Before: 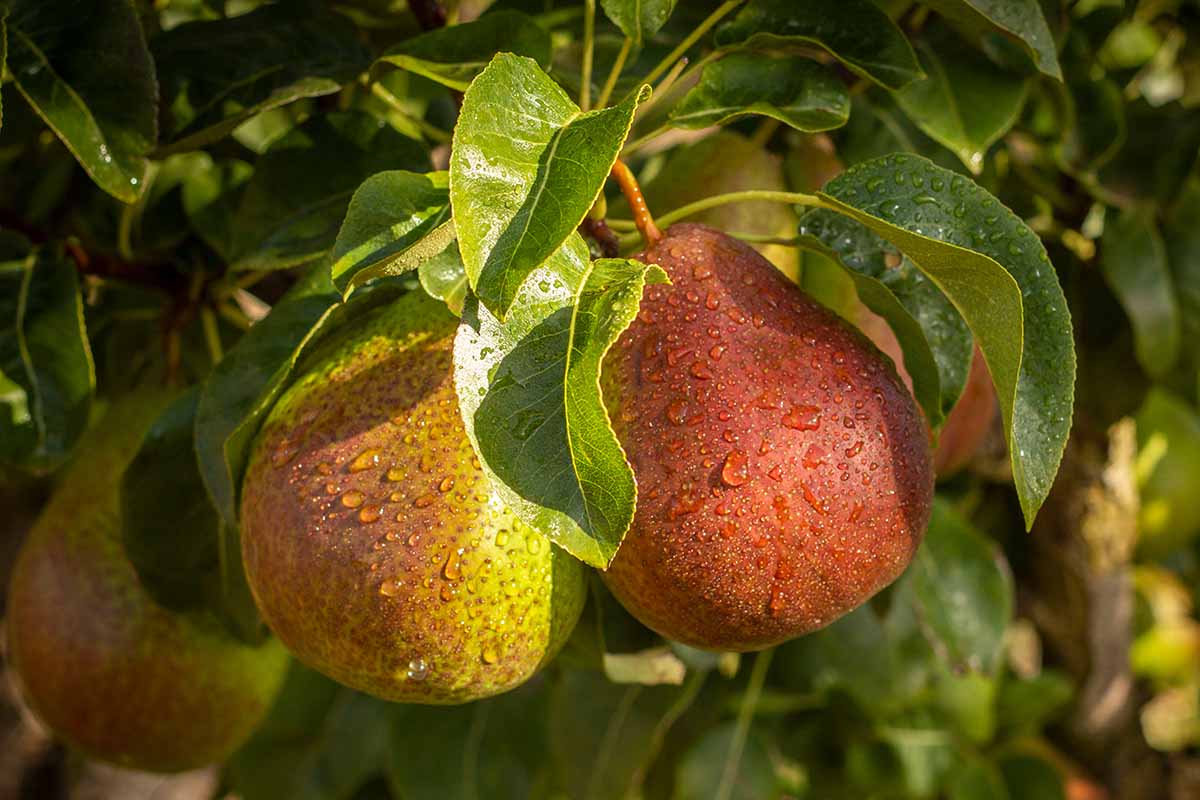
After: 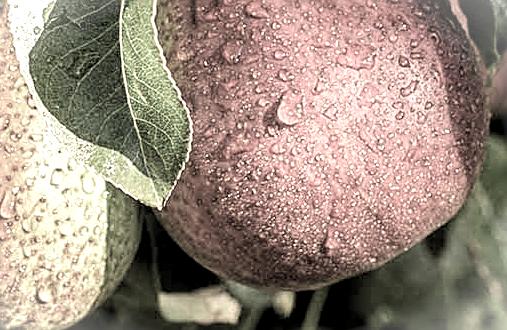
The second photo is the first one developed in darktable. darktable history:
local contrast: highlights 99%, shadows 85%, detail 160%, midtone range 0.2
crop: left 37.162%, top 45.23%, right 20.518%, bottom 13.421%
exposure: black level correction 0.005, exposure 0.016 EV, compensate highlight preservation false
filmic rgb: black relative exposure -5.05 EV, white relative exposure 3.19 EV, hardness 3.46, contrast 1.198, highlights saturation mix -30.54%, color science v5 (2021), contrast in shadows safe, contrast in highlights safe
sharpen: amount 0.599
vignetting: fall-off start 99.93%, brightness 0.313, saturation 0.002, width/height ratio 1.307
levels: levels [0, 0.43, 0.859]
